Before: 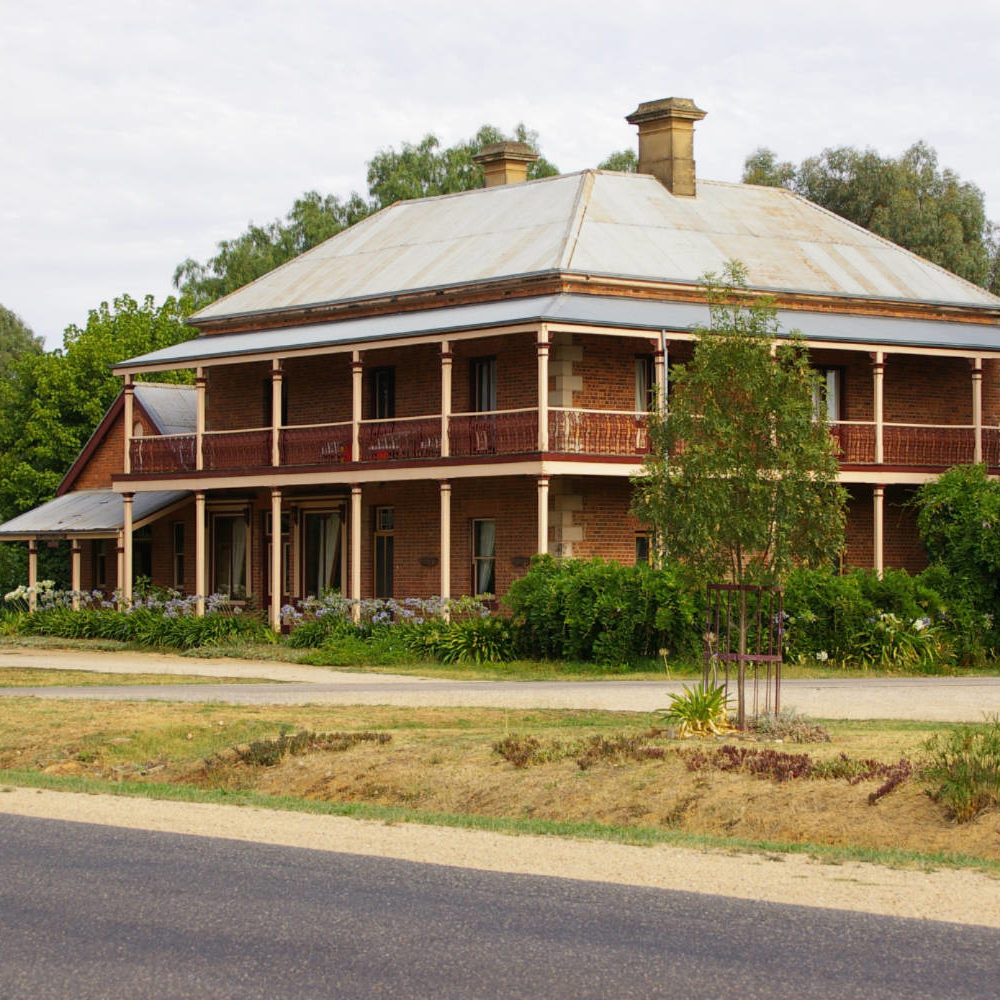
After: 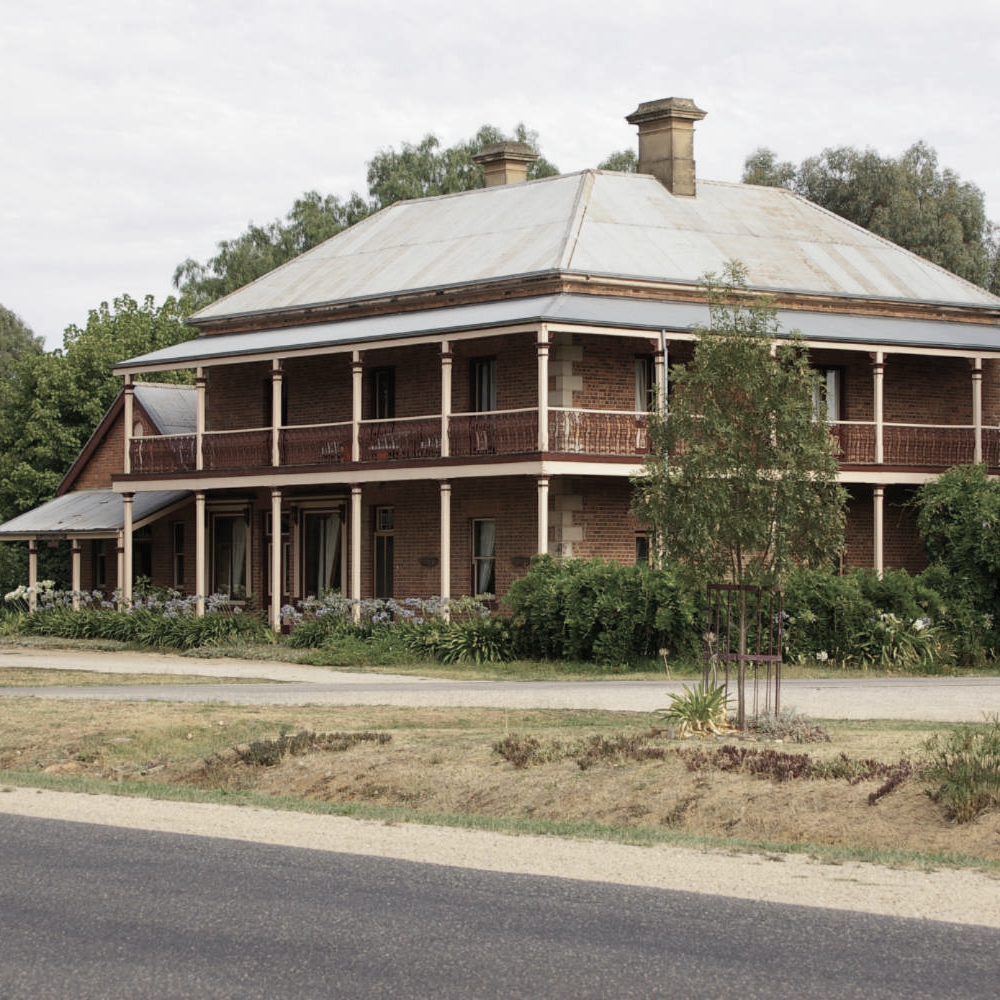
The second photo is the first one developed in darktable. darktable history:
color correction: highlights b* -0.023, saturation 0.504
